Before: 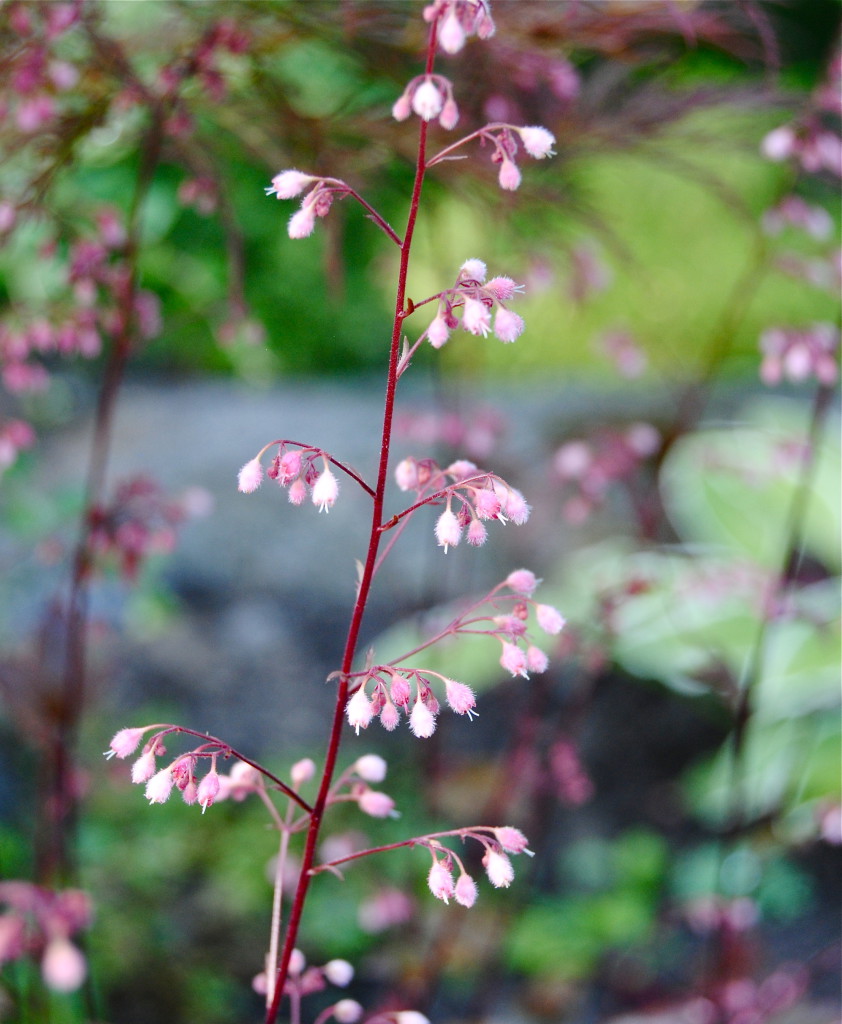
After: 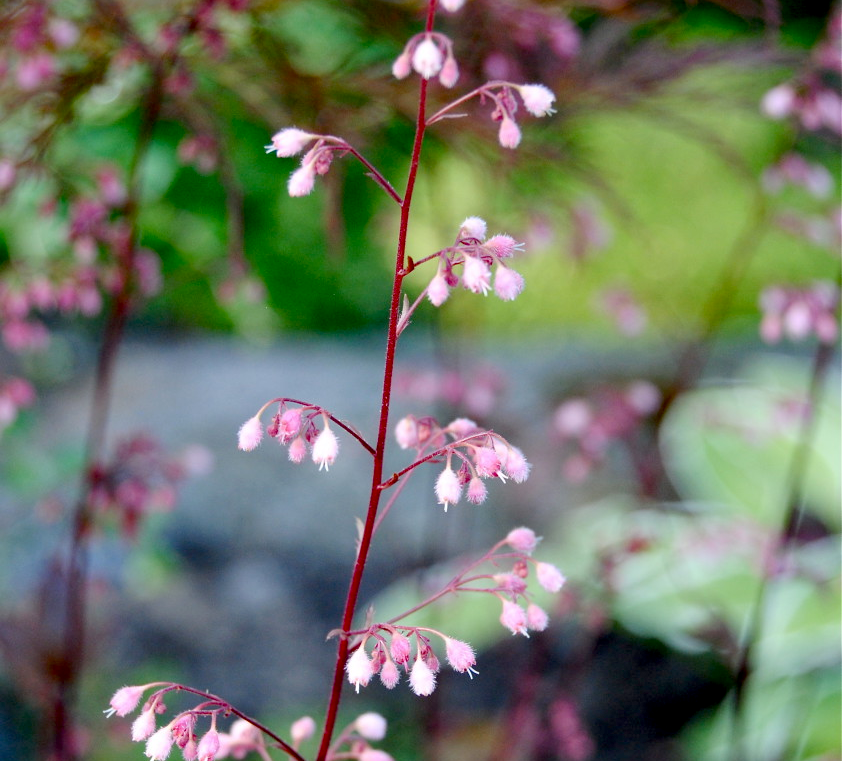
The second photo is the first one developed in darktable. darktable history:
exposure: black level correction 0.014, compensate exposure bias true, compensate highlight preservation false
crop: top 4.103%, bottom 21.512%
